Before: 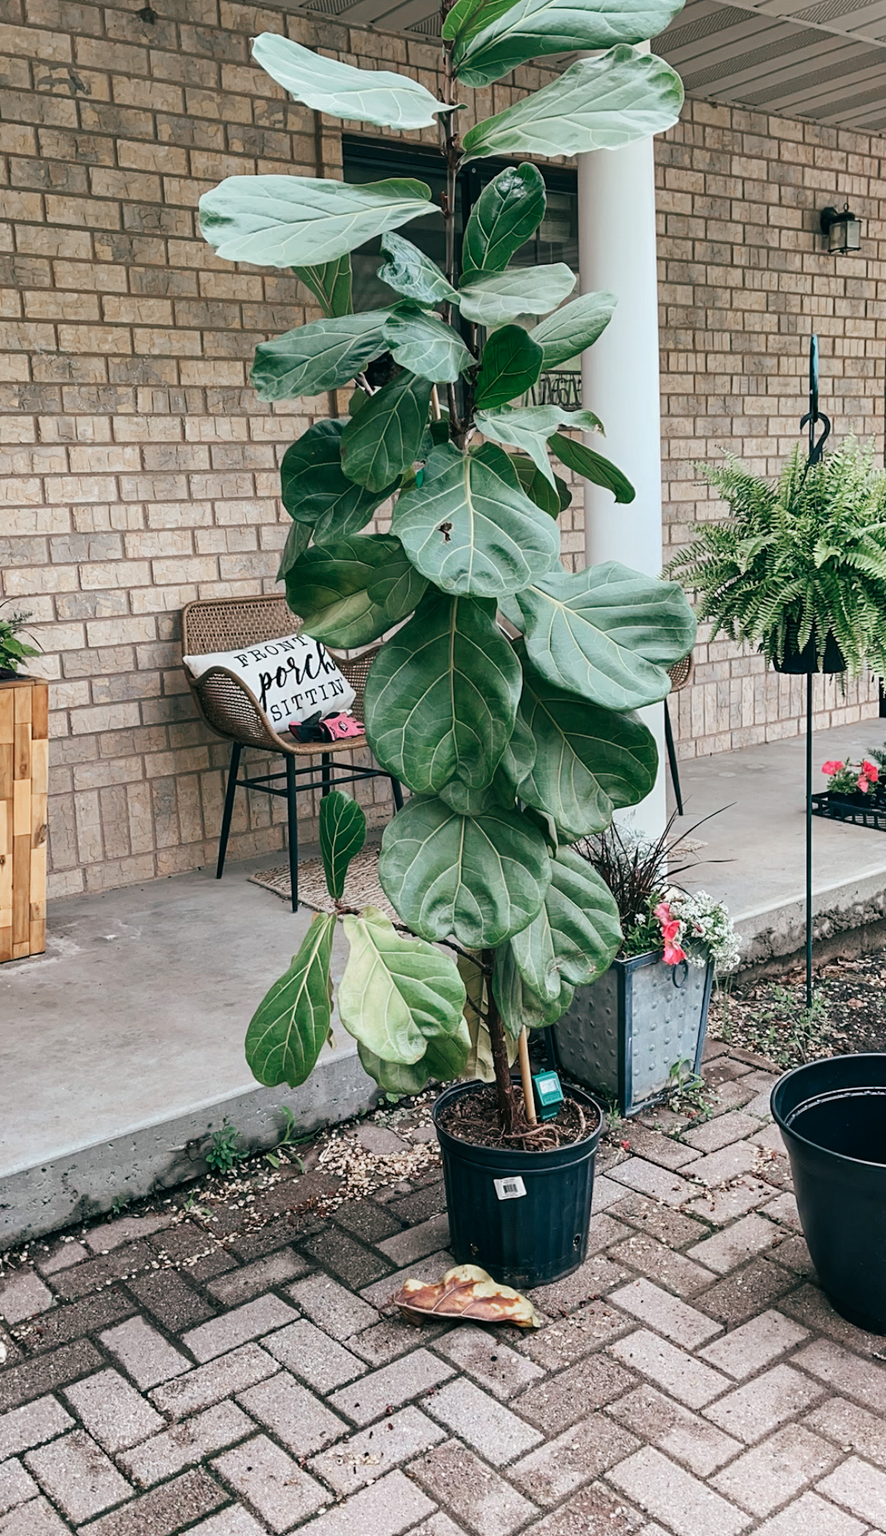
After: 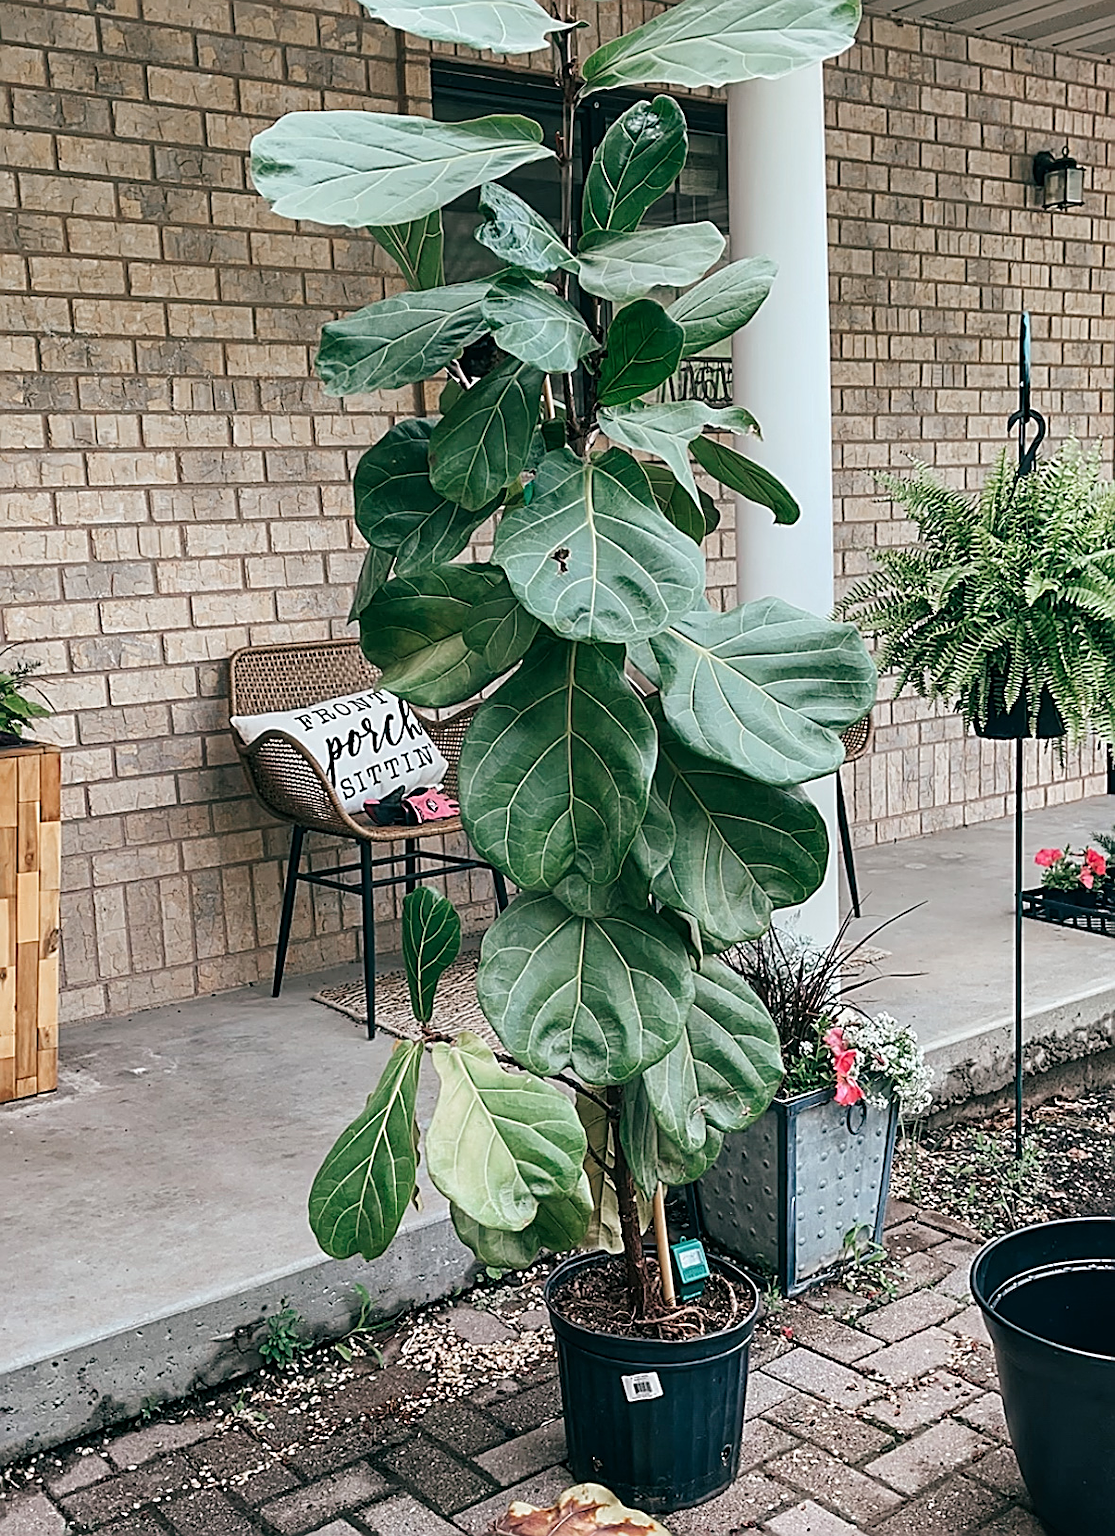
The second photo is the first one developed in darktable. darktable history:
crop and rotate: top 5.667%, bottom 14.937%
sharpen: amount 0.901
